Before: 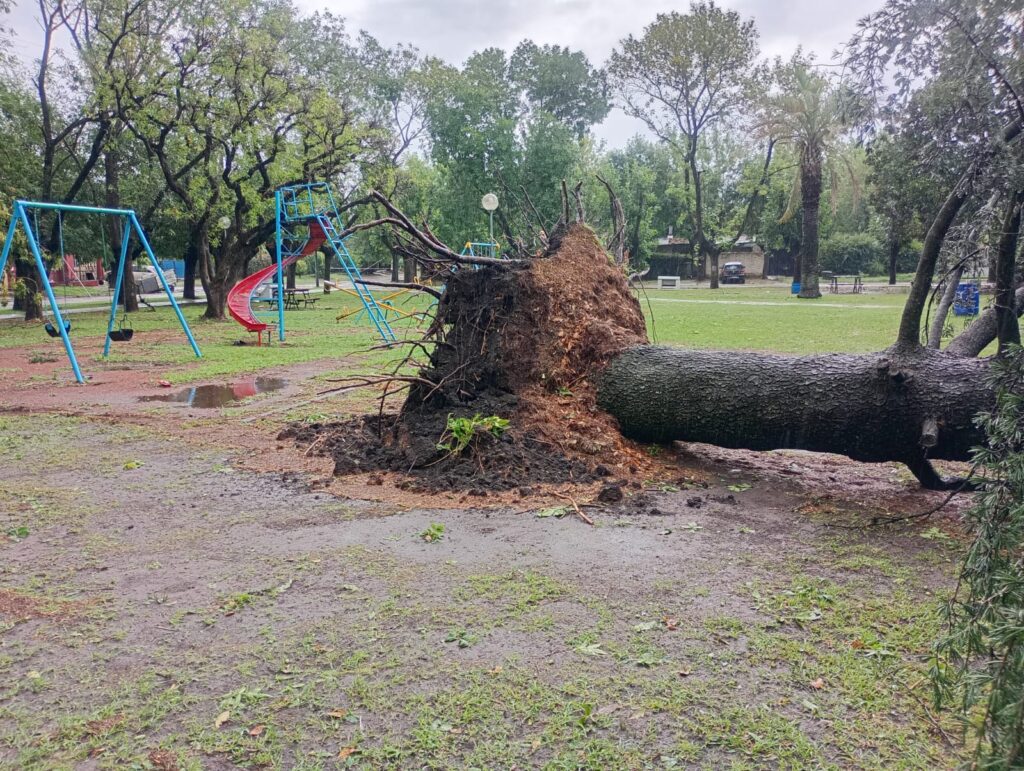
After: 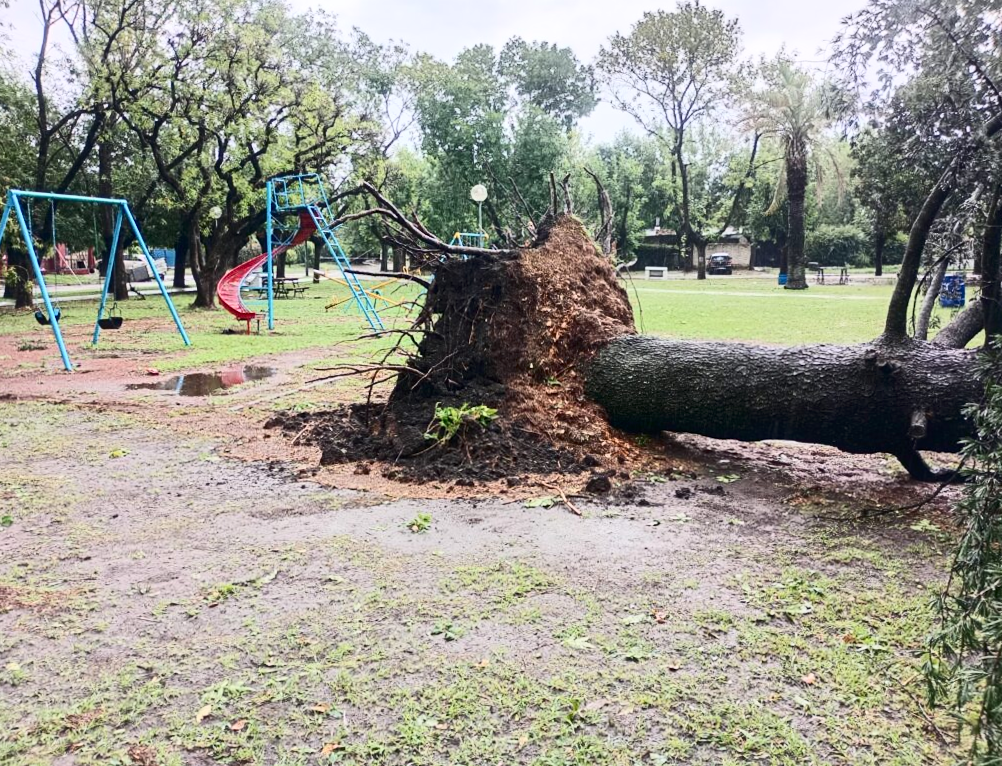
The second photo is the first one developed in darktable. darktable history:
rotate and perspective: rotation 0.226°, lens shift (vertical) -0.042, crop left 0.023, crop right 0.982, crop top 0.006, crop bottom 0.994
contrast brightness saturation: contrast 0.39, brightness 0.1
